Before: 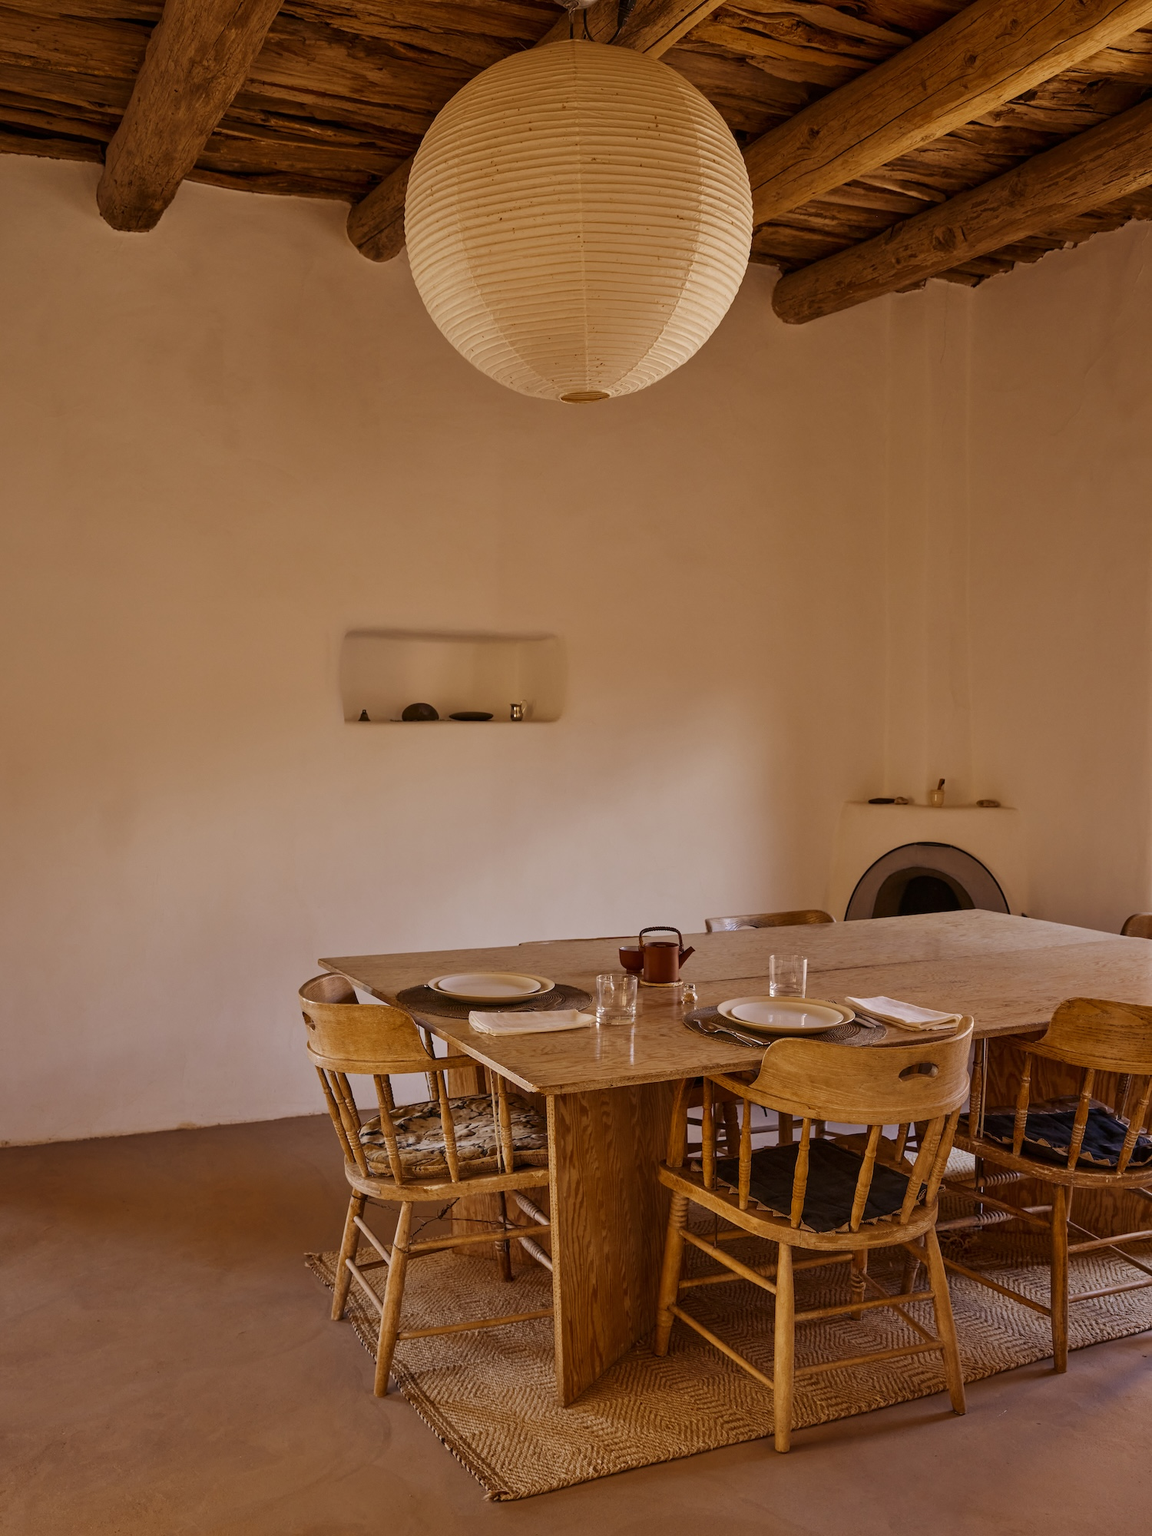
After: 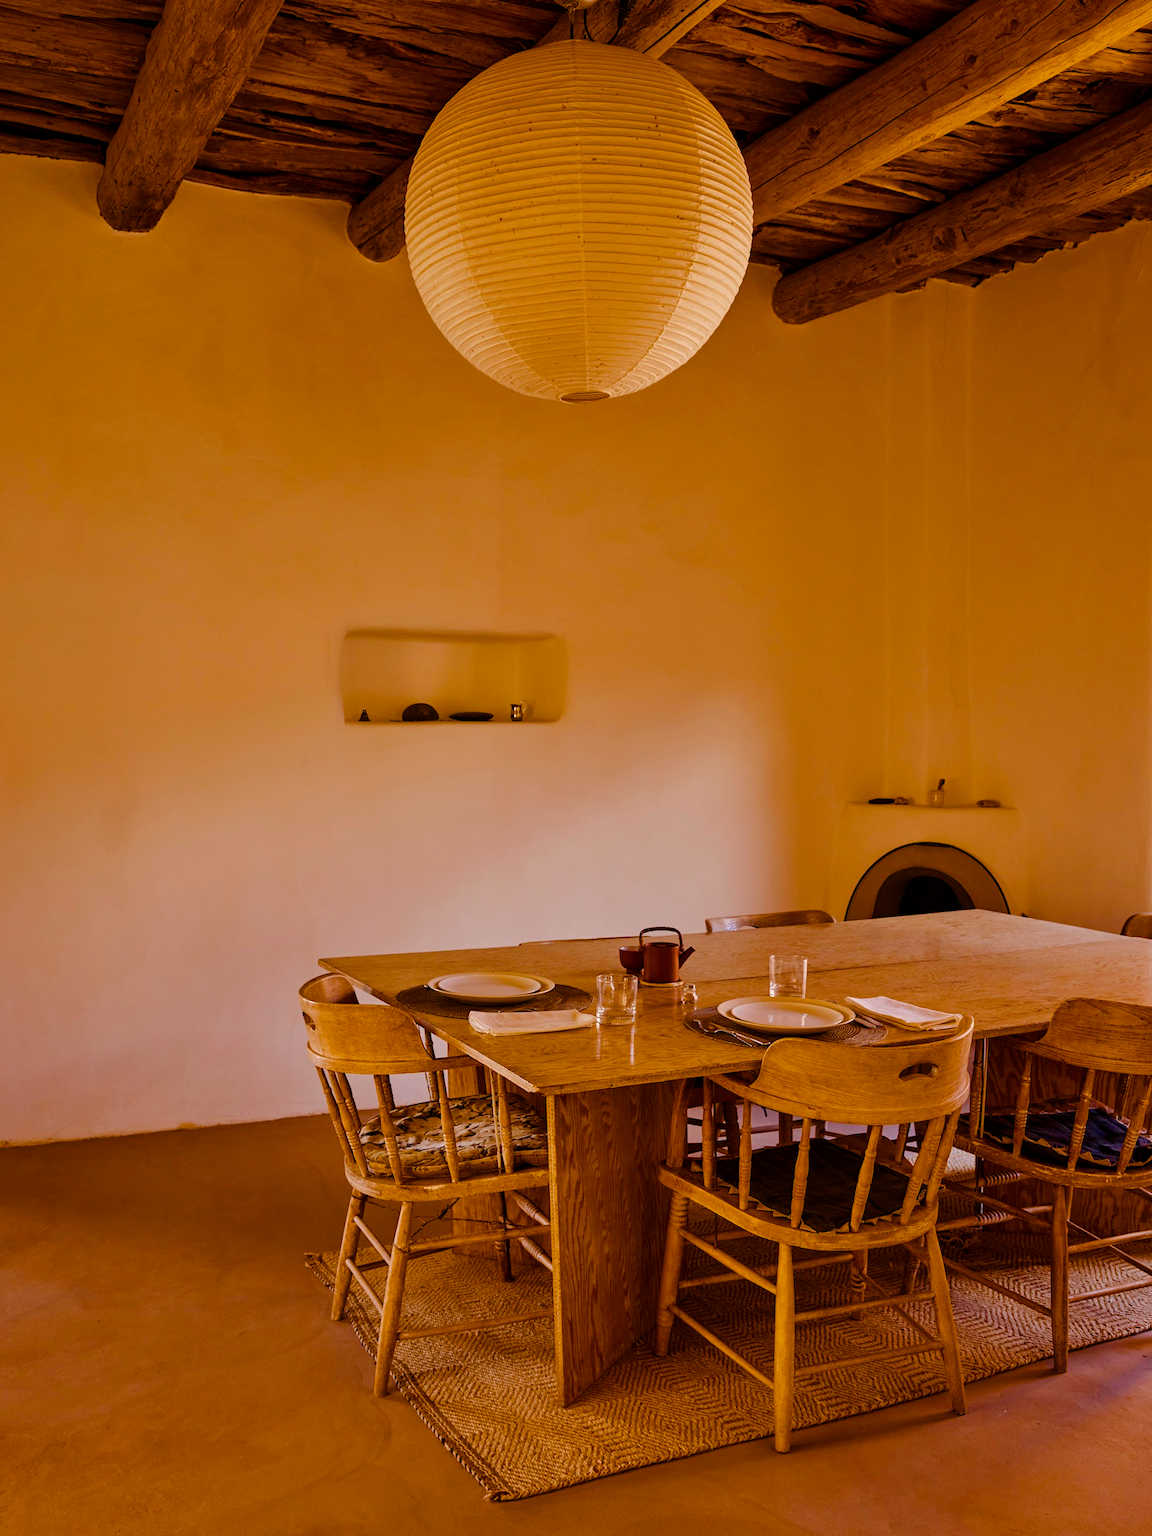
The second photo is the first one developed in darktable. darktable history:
color balance rgb: perceptual saturation grading › global saturation 20%, perceptual saturation grading › highlights -25%, perceptual saturation grading › shadows 50.52%, global vibrance 40.24%
